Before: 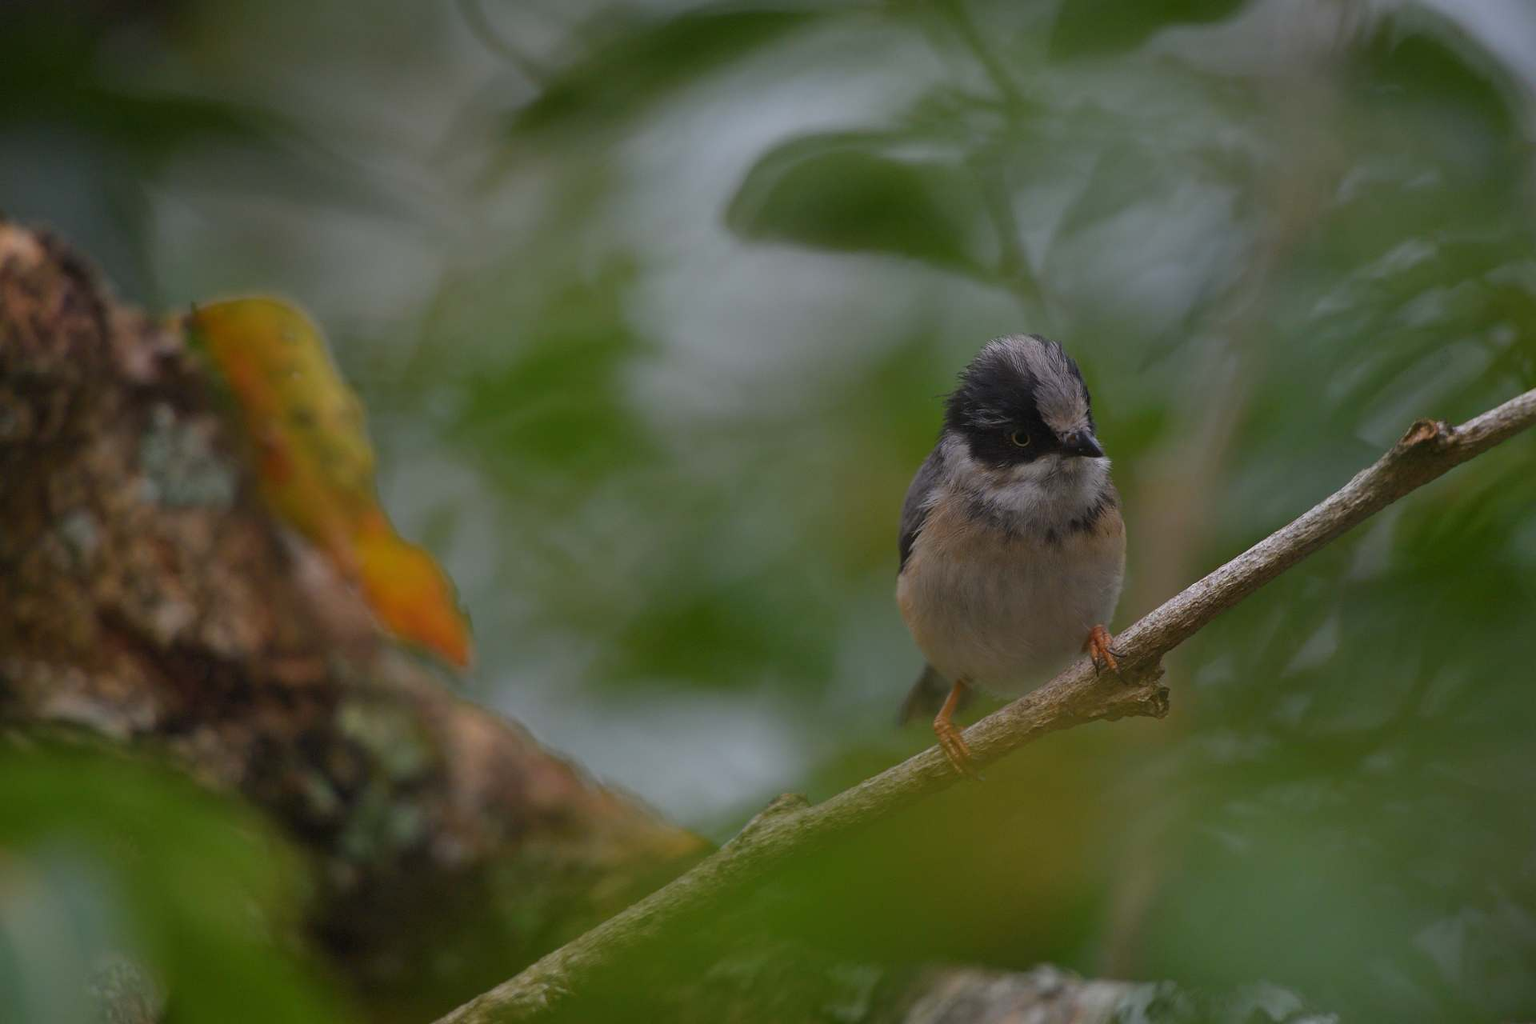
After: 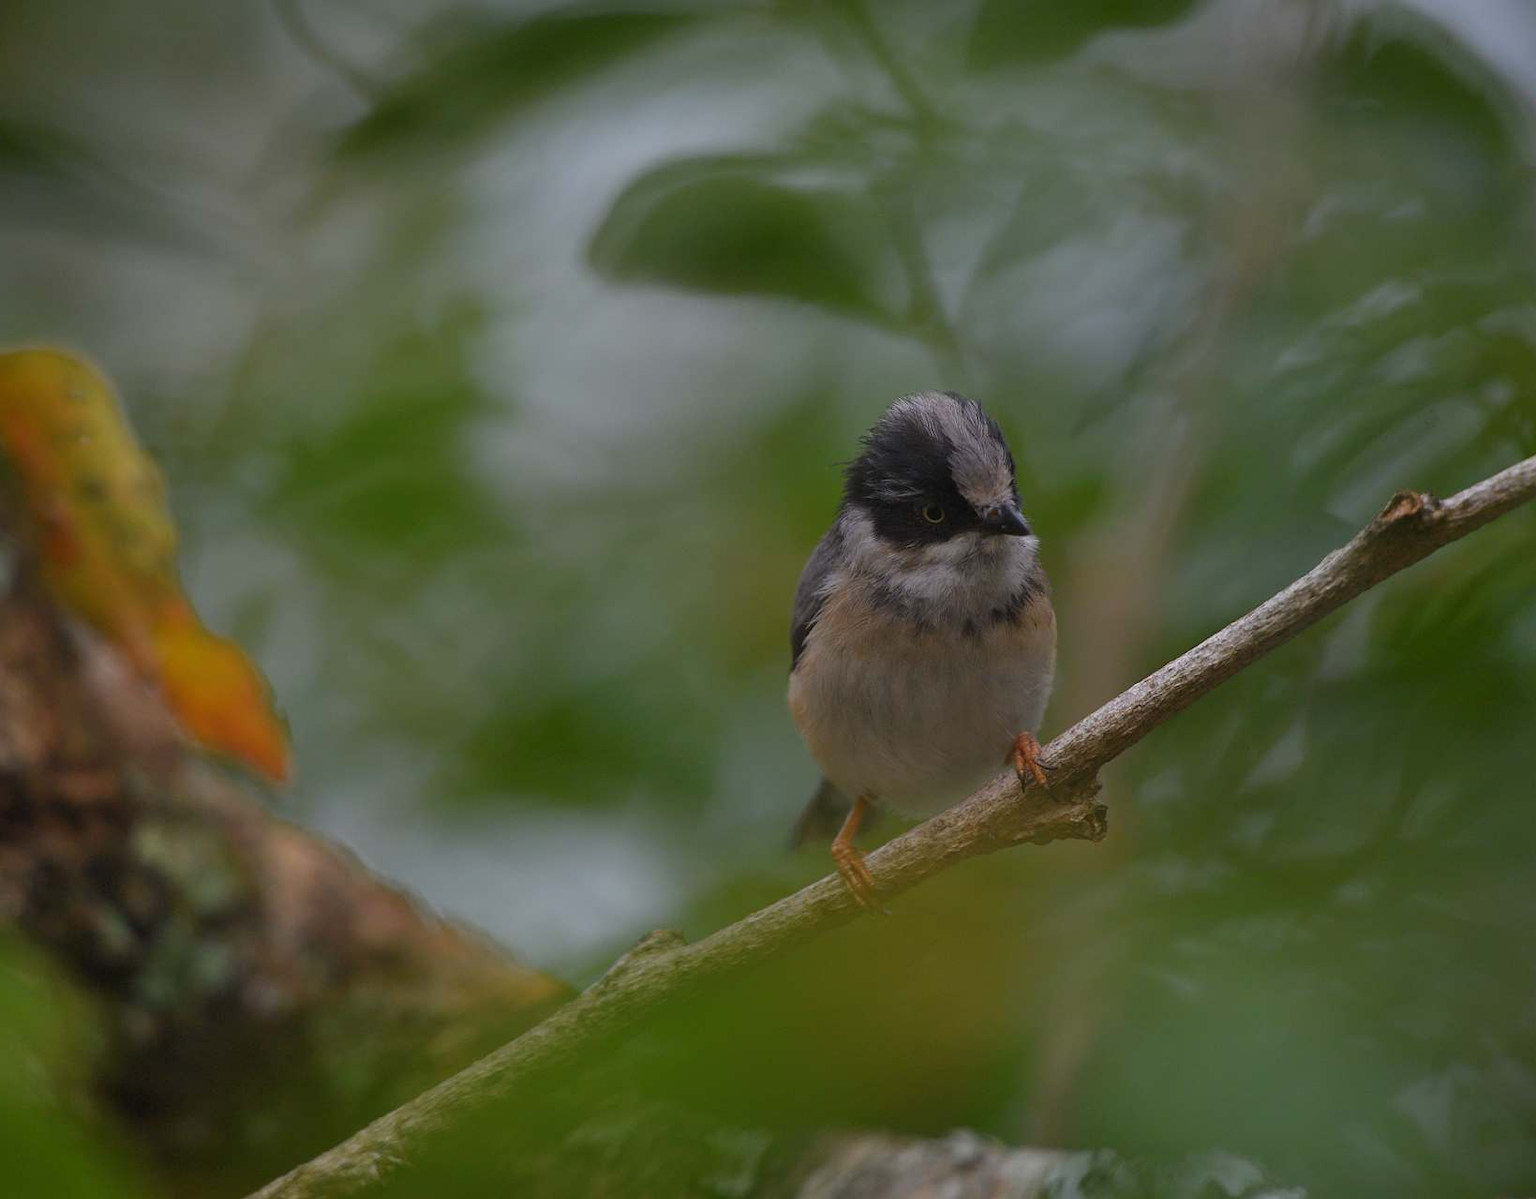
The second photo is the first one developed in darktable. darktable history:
crop and rotate: left 14.627%
